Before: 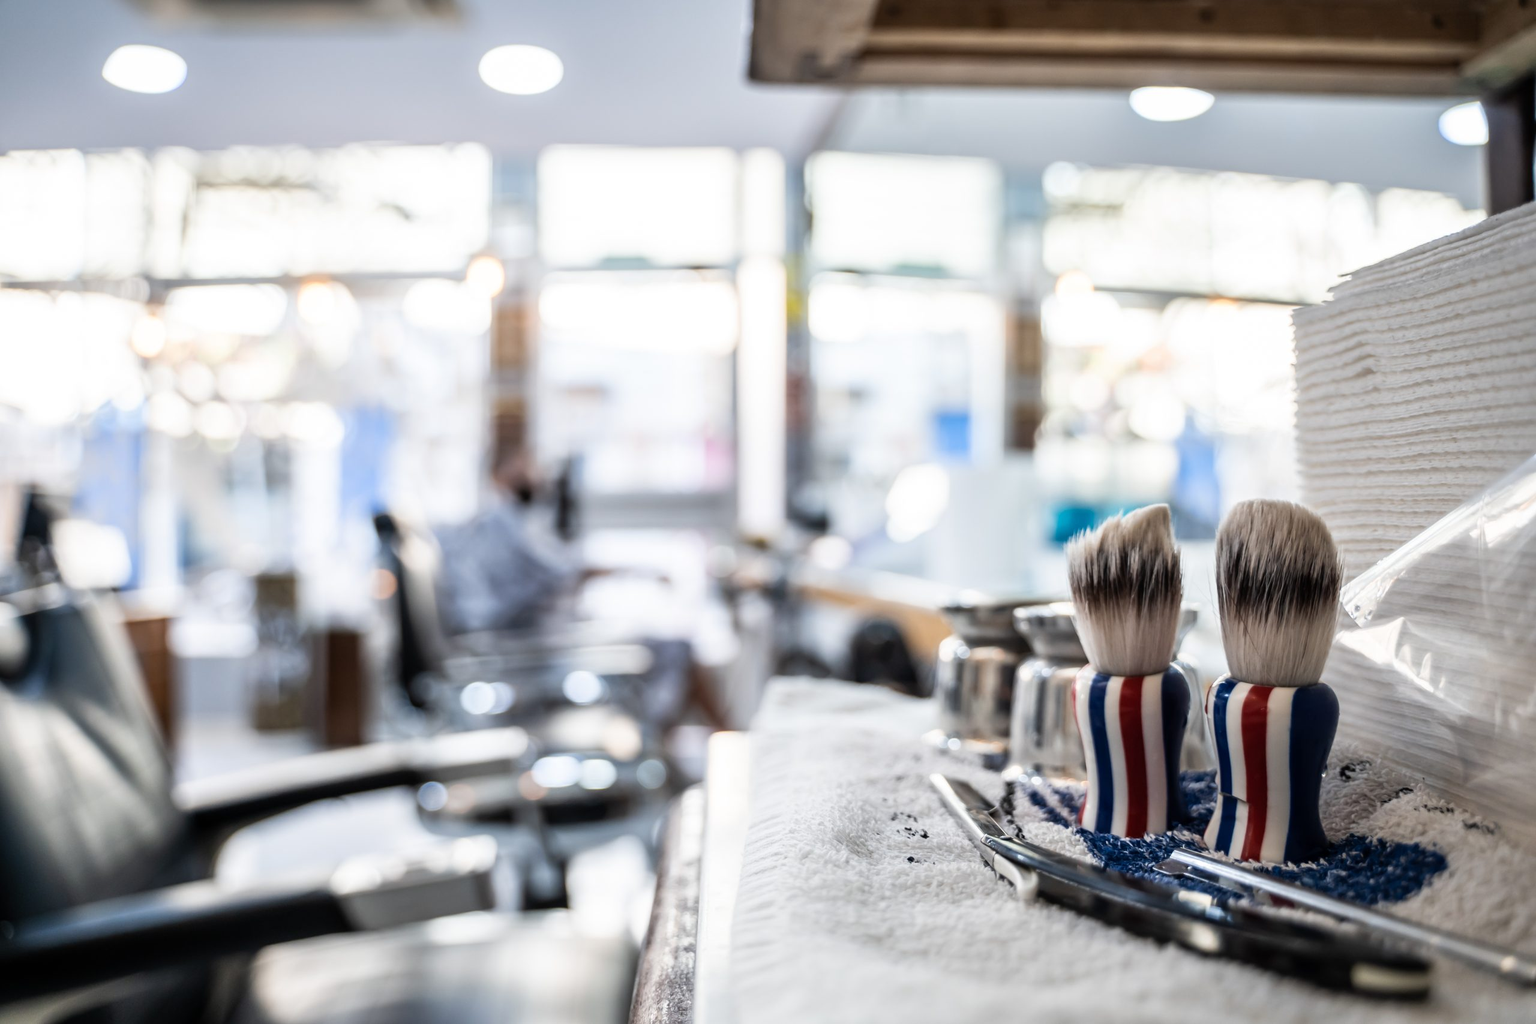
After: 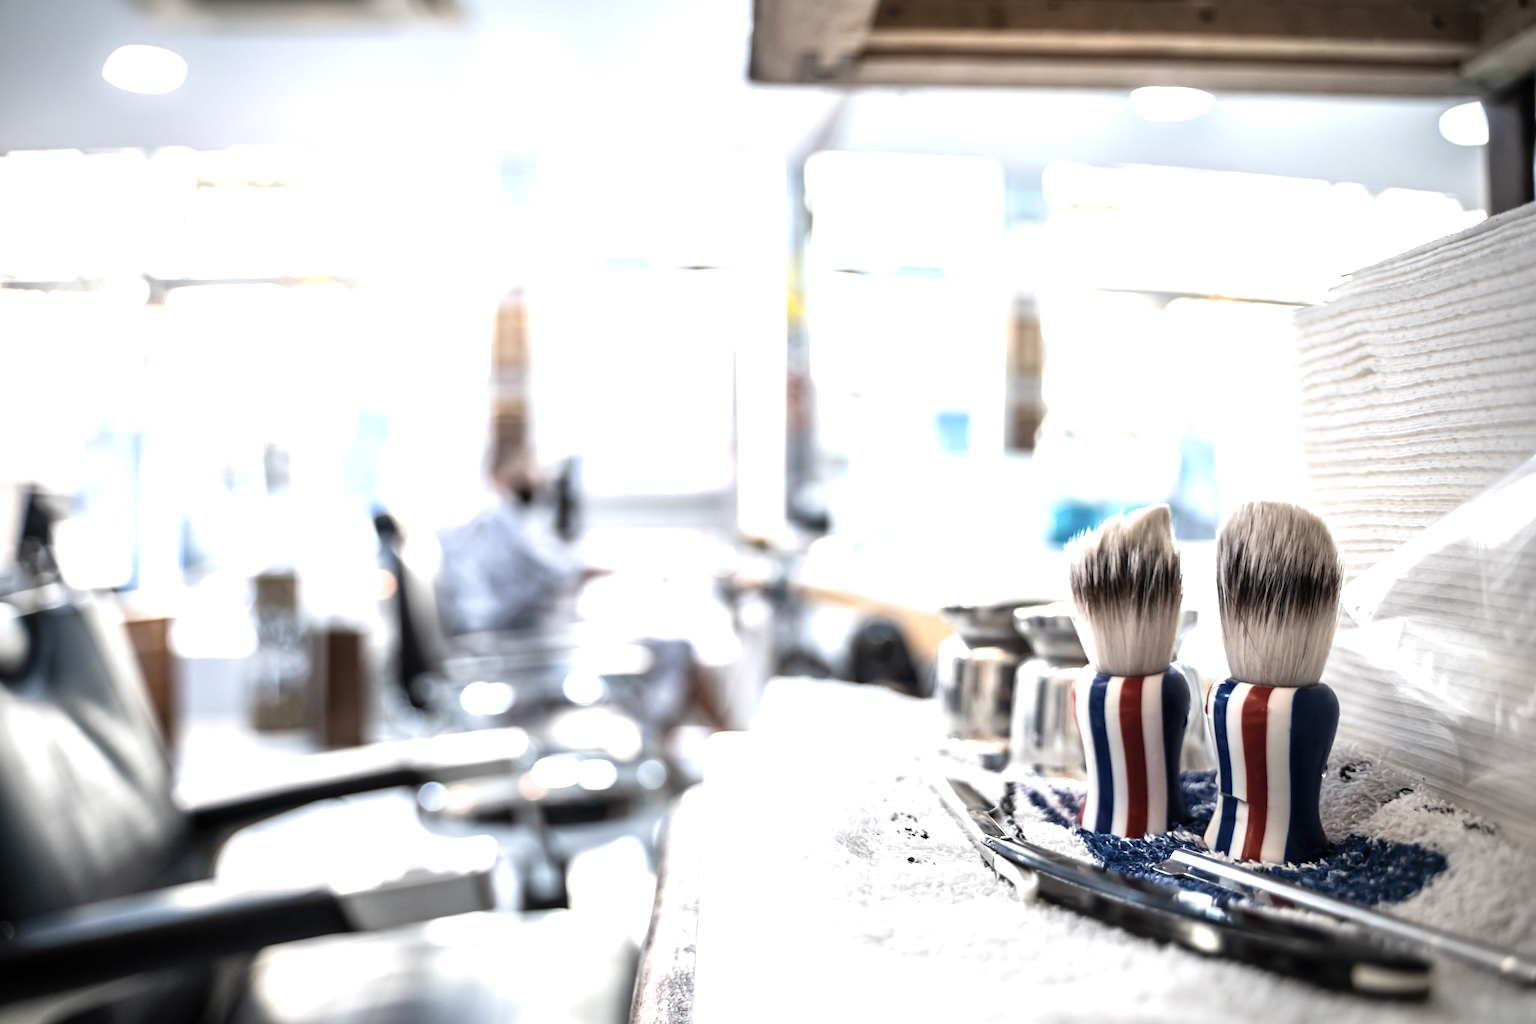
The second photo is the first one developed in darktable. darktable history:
color correction: saturation 0.8
vignetting: on, module defaults
exposure: black level correction 0, exposure 0.9 EV, compensate highlight preservation false
